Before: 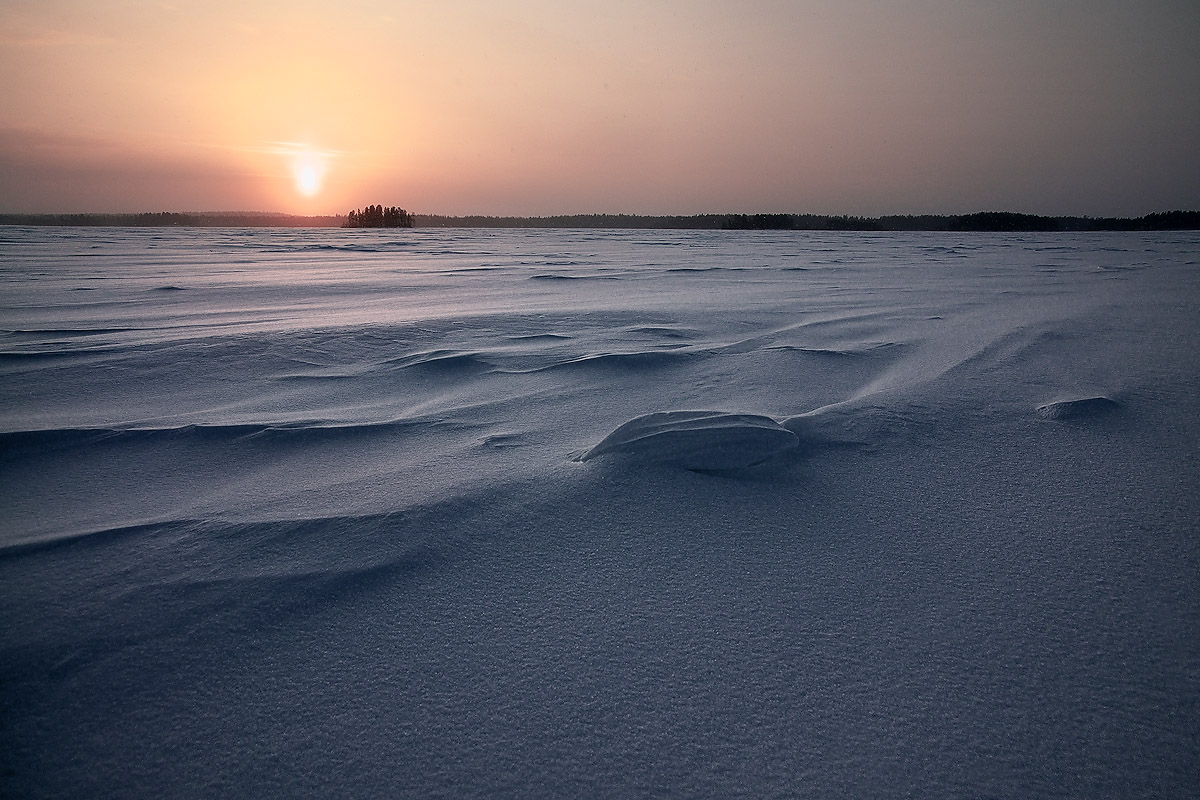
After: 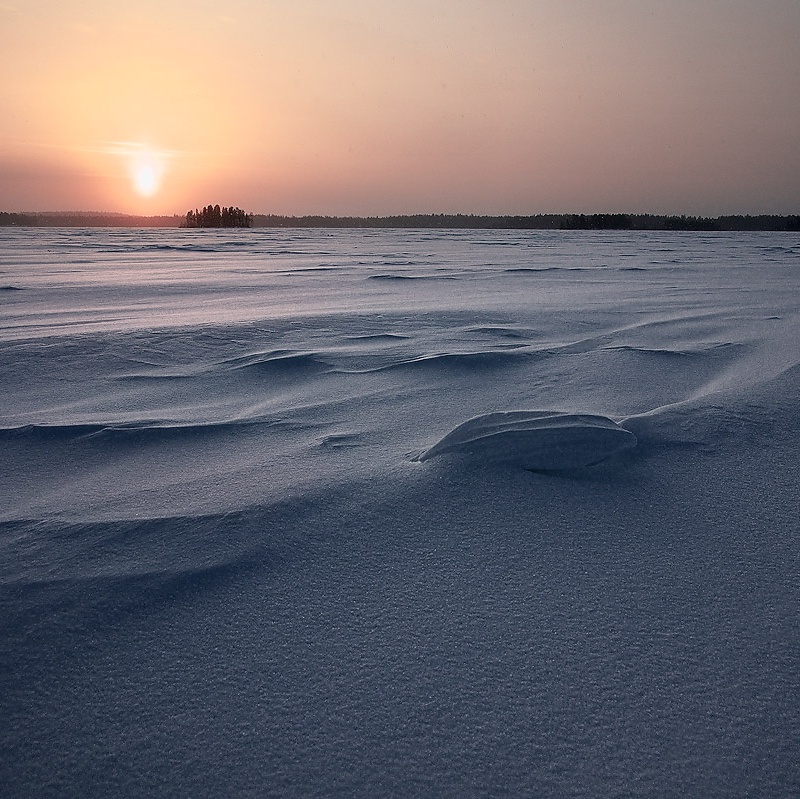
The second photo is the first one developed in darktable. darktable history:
crop and rotate: left 13.519%, right 19.787%
contrast equalizer: octaves 7, y [[0.5 ×6], [0.5 ×6], [0.5, 0.5, 0.501, 0.545, 0.707, 0.863], [0 ×6], [0 ×6]]
